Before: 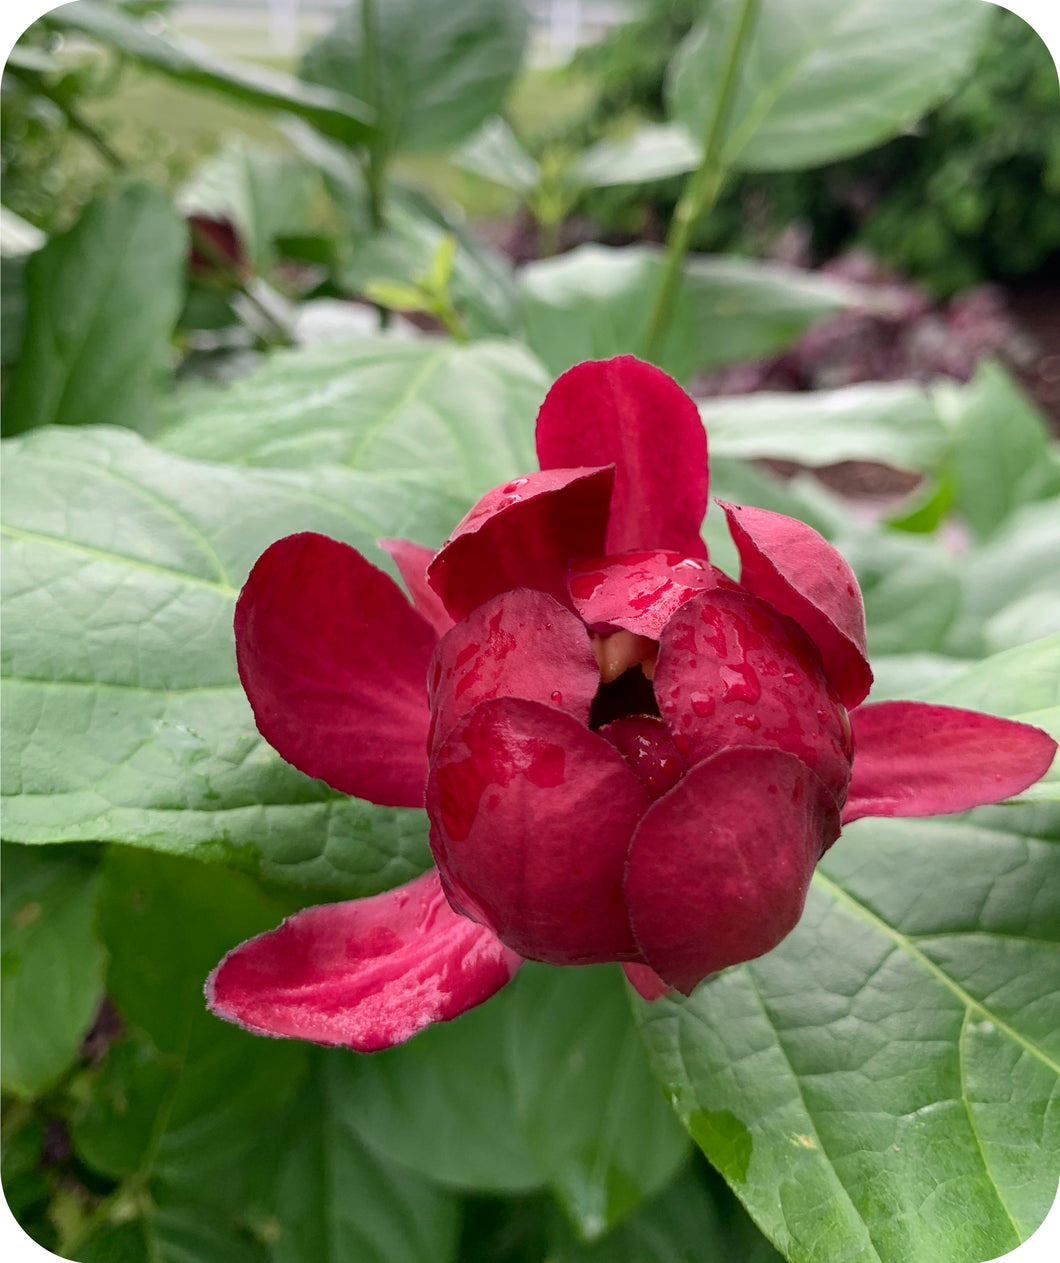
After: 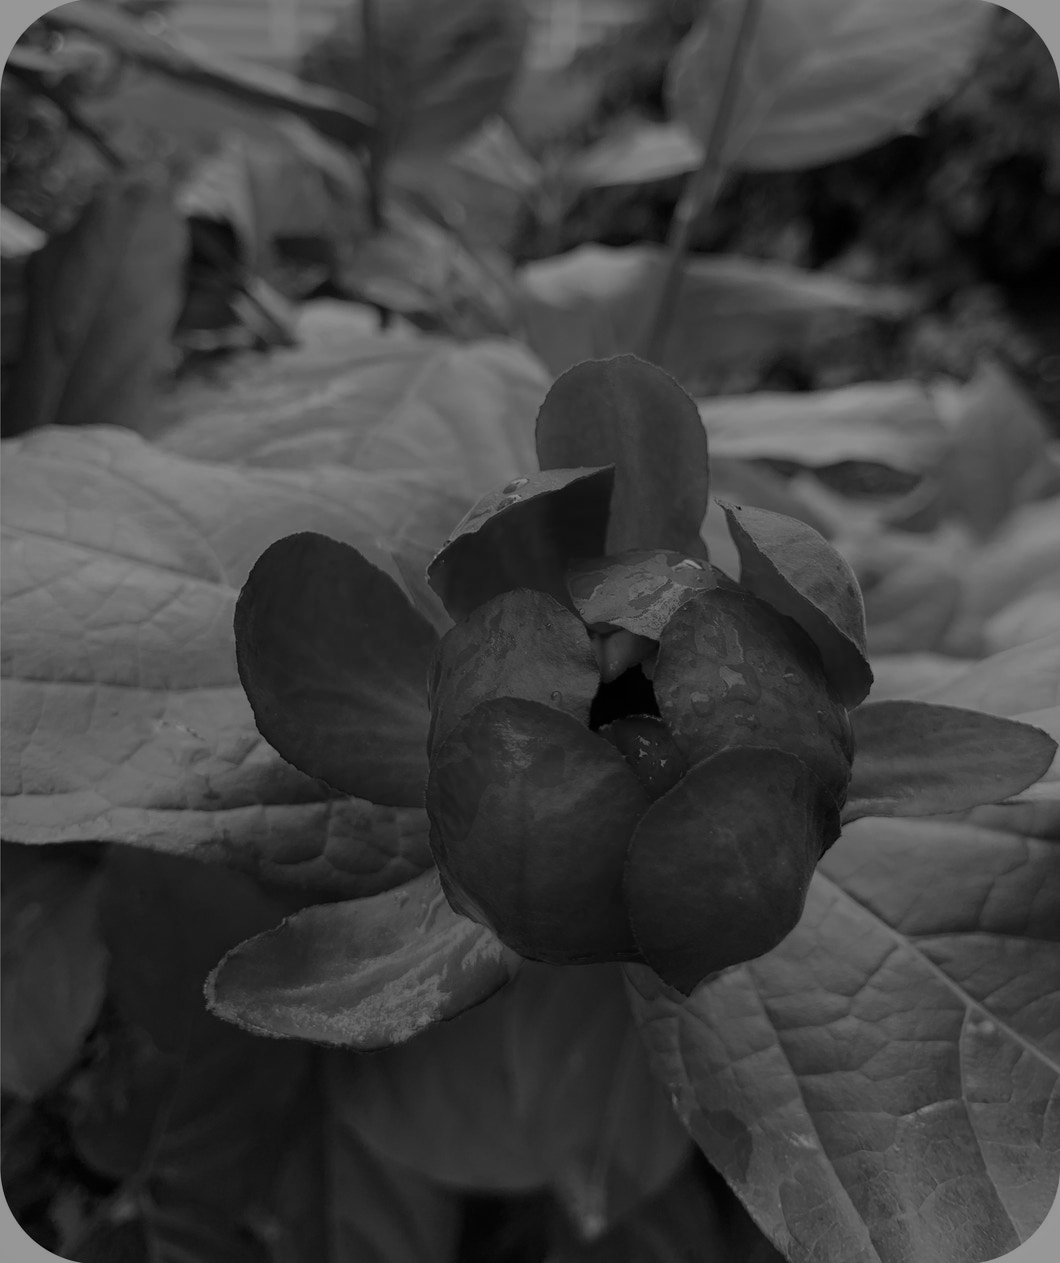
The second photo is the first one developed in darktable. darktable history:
shadows and highlights: shadows -20.15, white point adjustment -2.08, highlights -35.15
exposure: exposure -1.566 EV, compensate highlight preservation false
color calibration: output gray [0.31, 0.36, 0.33, 0], illuminant same as pipeline (D50), adaptation none (bypass), x 0.333, y 0.333, temperature 5008.09 K
